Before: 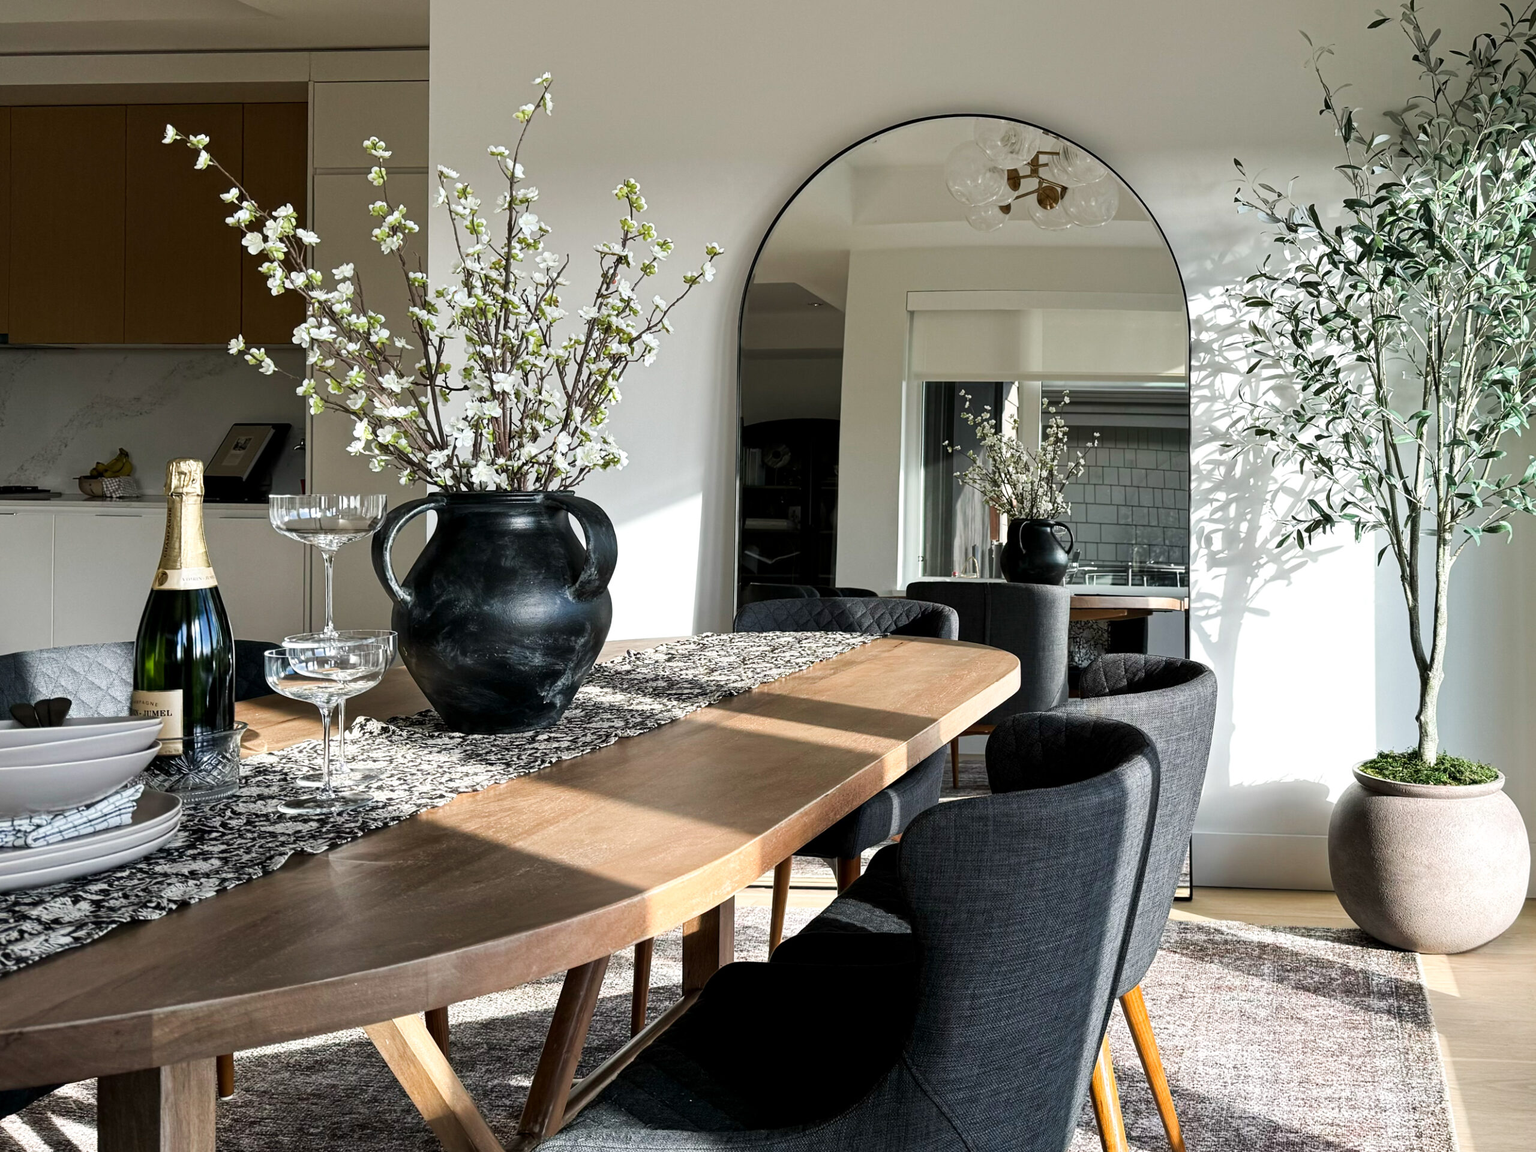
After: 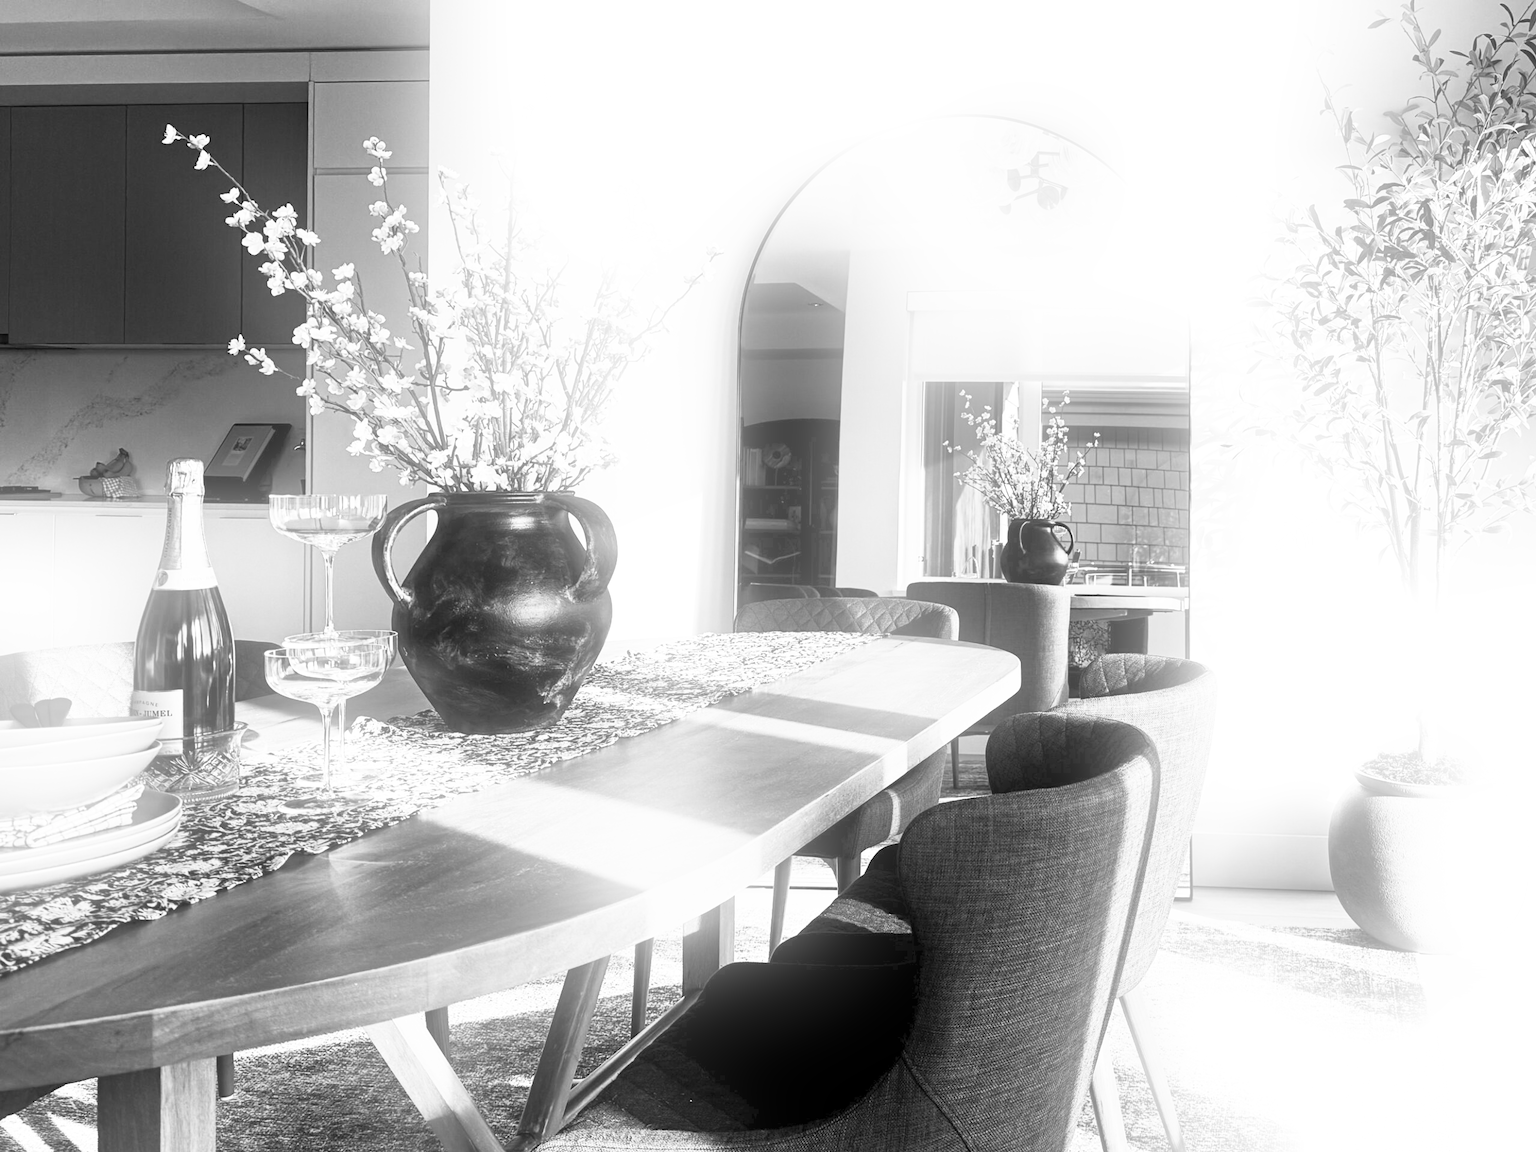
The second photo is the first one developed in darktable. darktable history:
white balance: red 1.045, blue 0.932
contrast brightness saturation: contrast 0.39, brightness 0.53
bloom: on, module defaults
monochrome: on, module defaults
